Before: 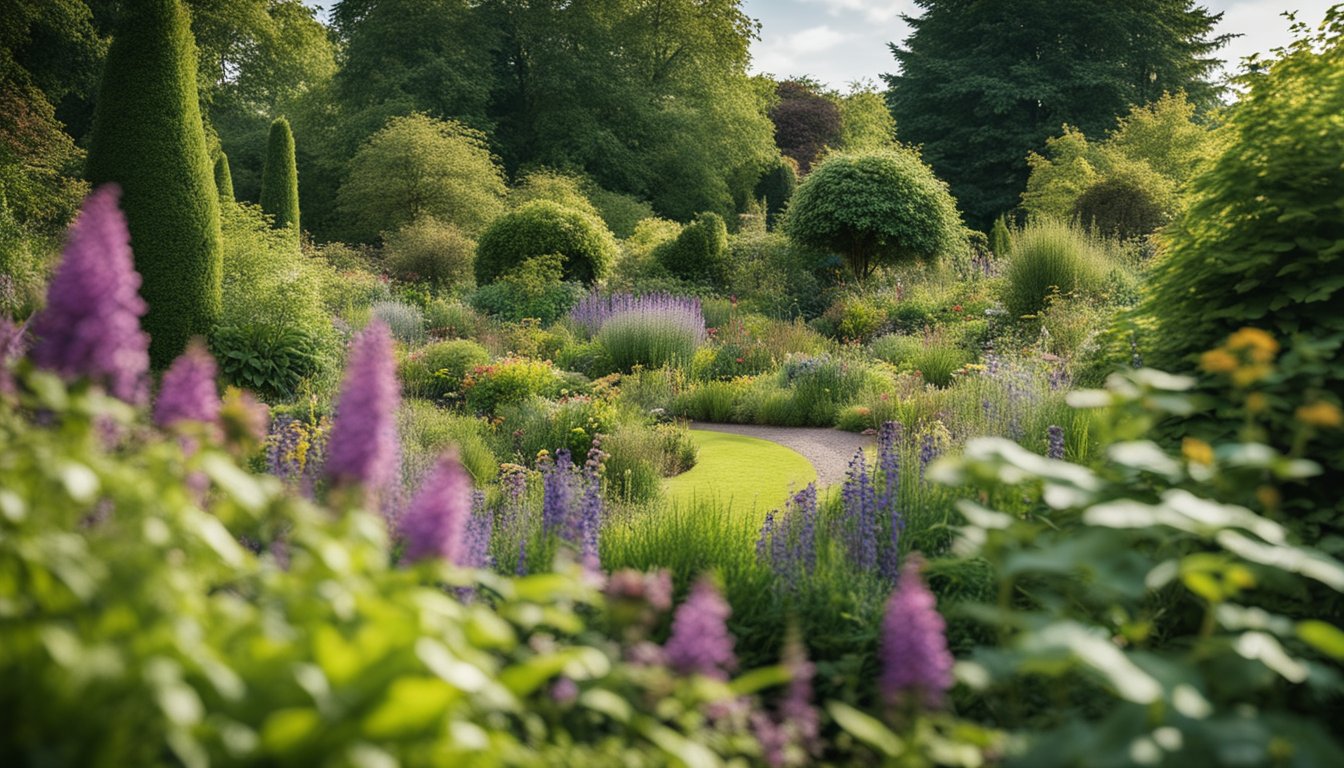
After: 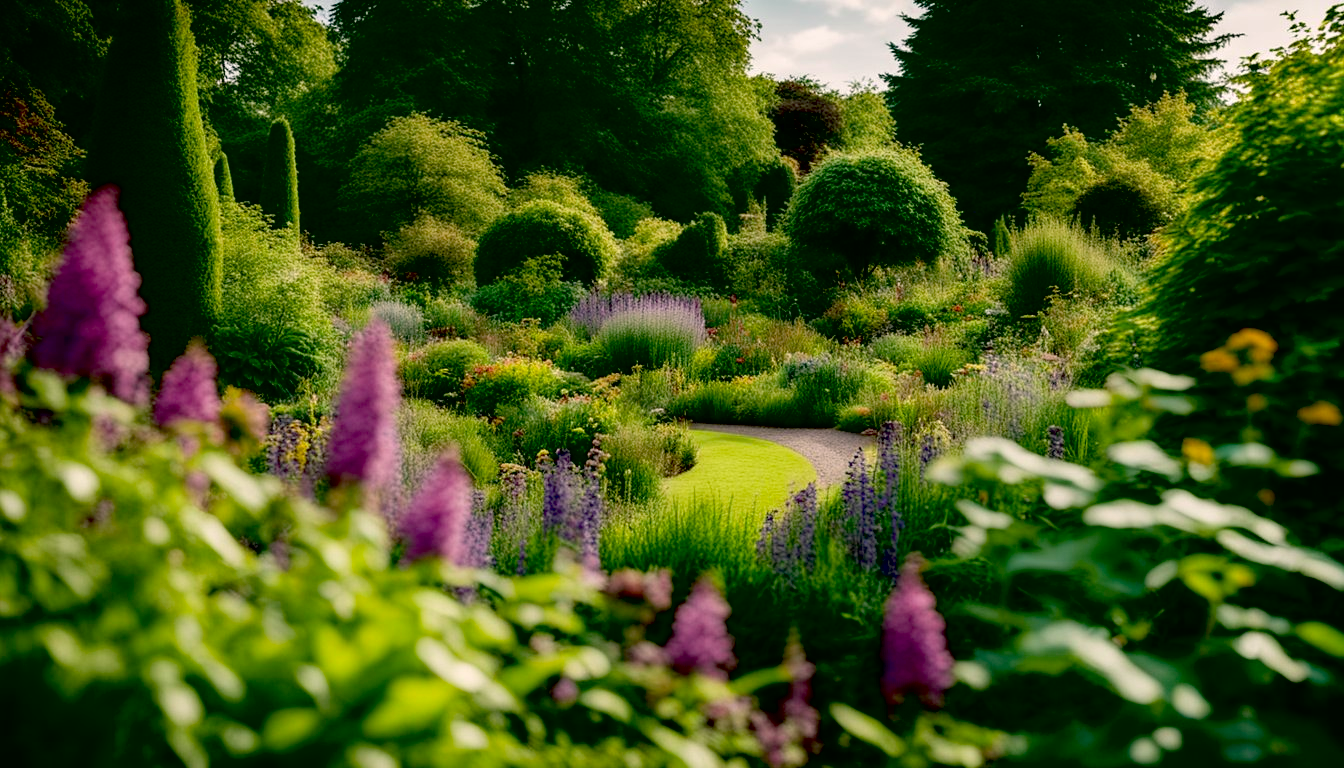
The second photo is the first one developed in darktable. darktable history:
exposure: black level correction 0.047, exposure 0.013 EV, compensate highlight preservation false
tone curve: curves: ch0 [(0, 0) (0.253, 0.237) (1, 1)]; ch1 [(0, 0) (0.411, 0.385) (0.502, 0.506) (0.557, 0.565) (0.66, 0.683) (1, 1)]; ch2 [(0, 0) (0.394, 0.413) (0.5, 0.5) (1, 1)], color space Lab, independent channels, preserve colors none
color correction: highlights a* 4.02, highlights b* 4.98, shadows a* -7.55, shadows b* 4.98
